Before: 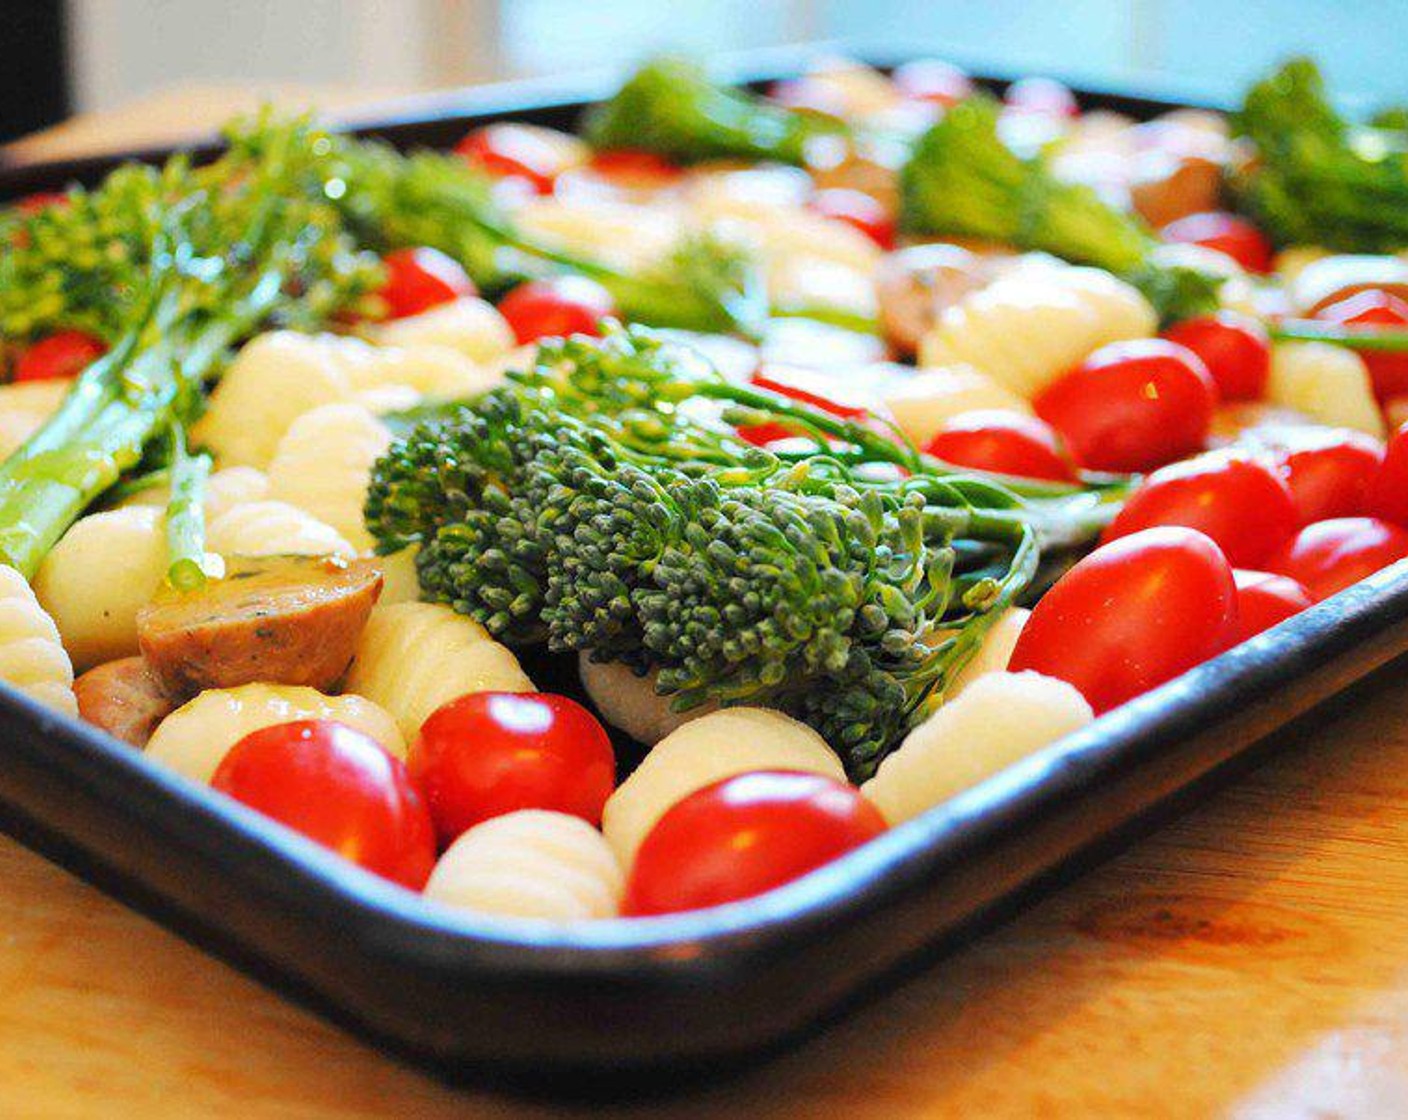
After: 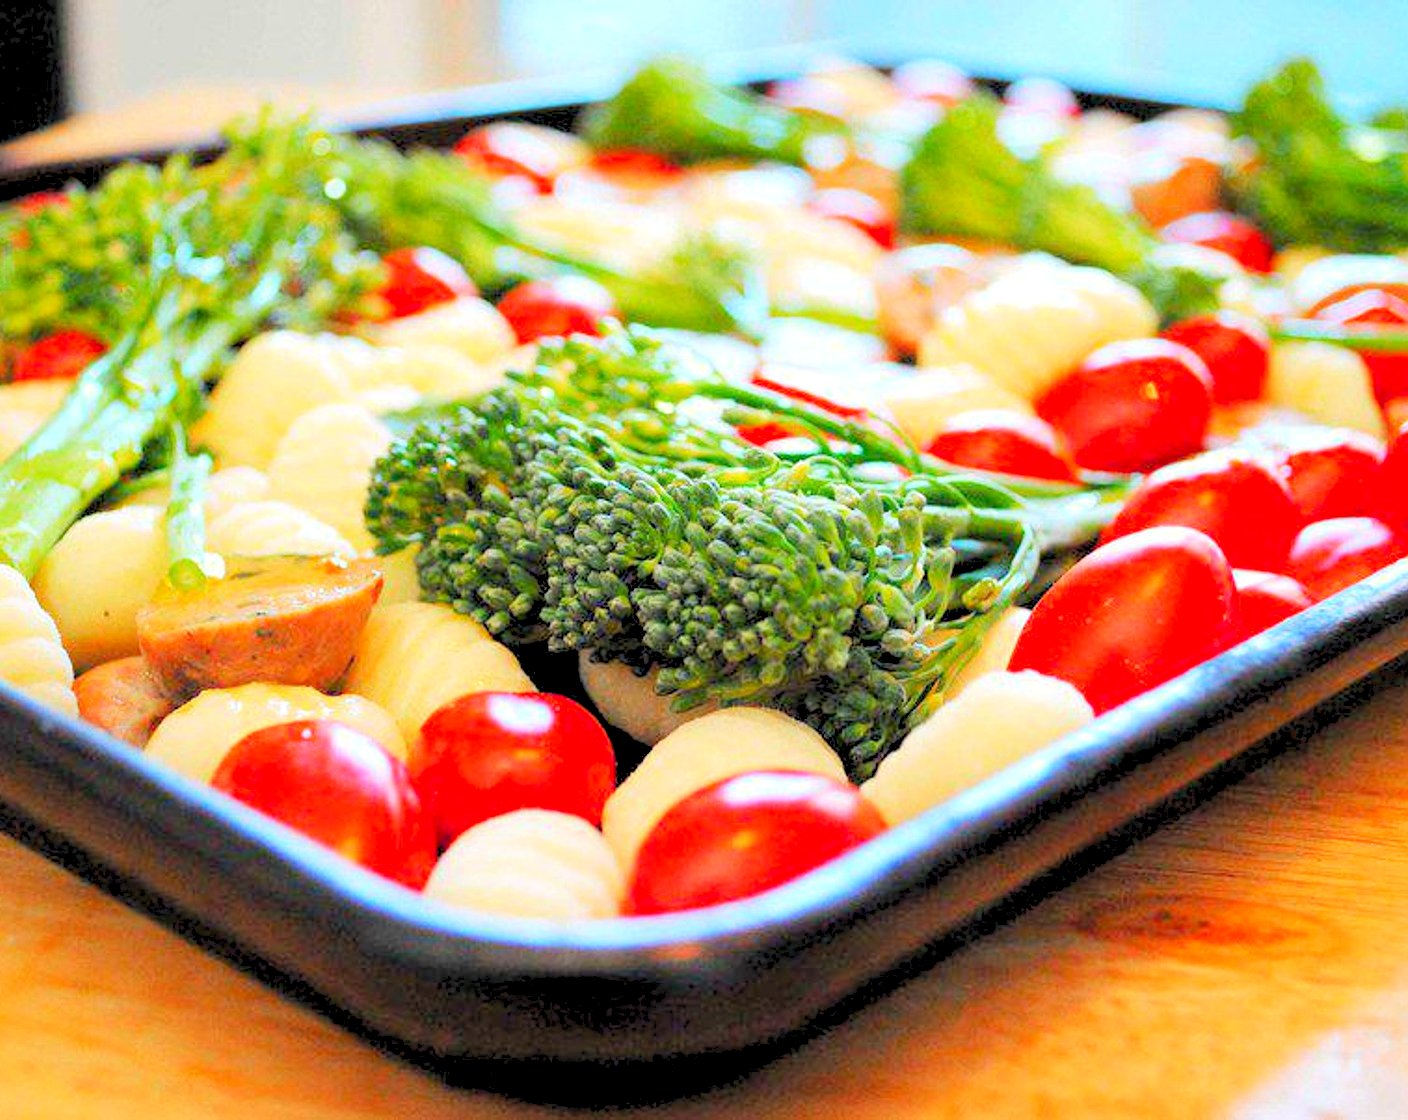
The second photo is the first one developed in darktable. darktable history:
levels: black 0.043%, white 99.94%, levels [0.072, 0.414, 0.976]
